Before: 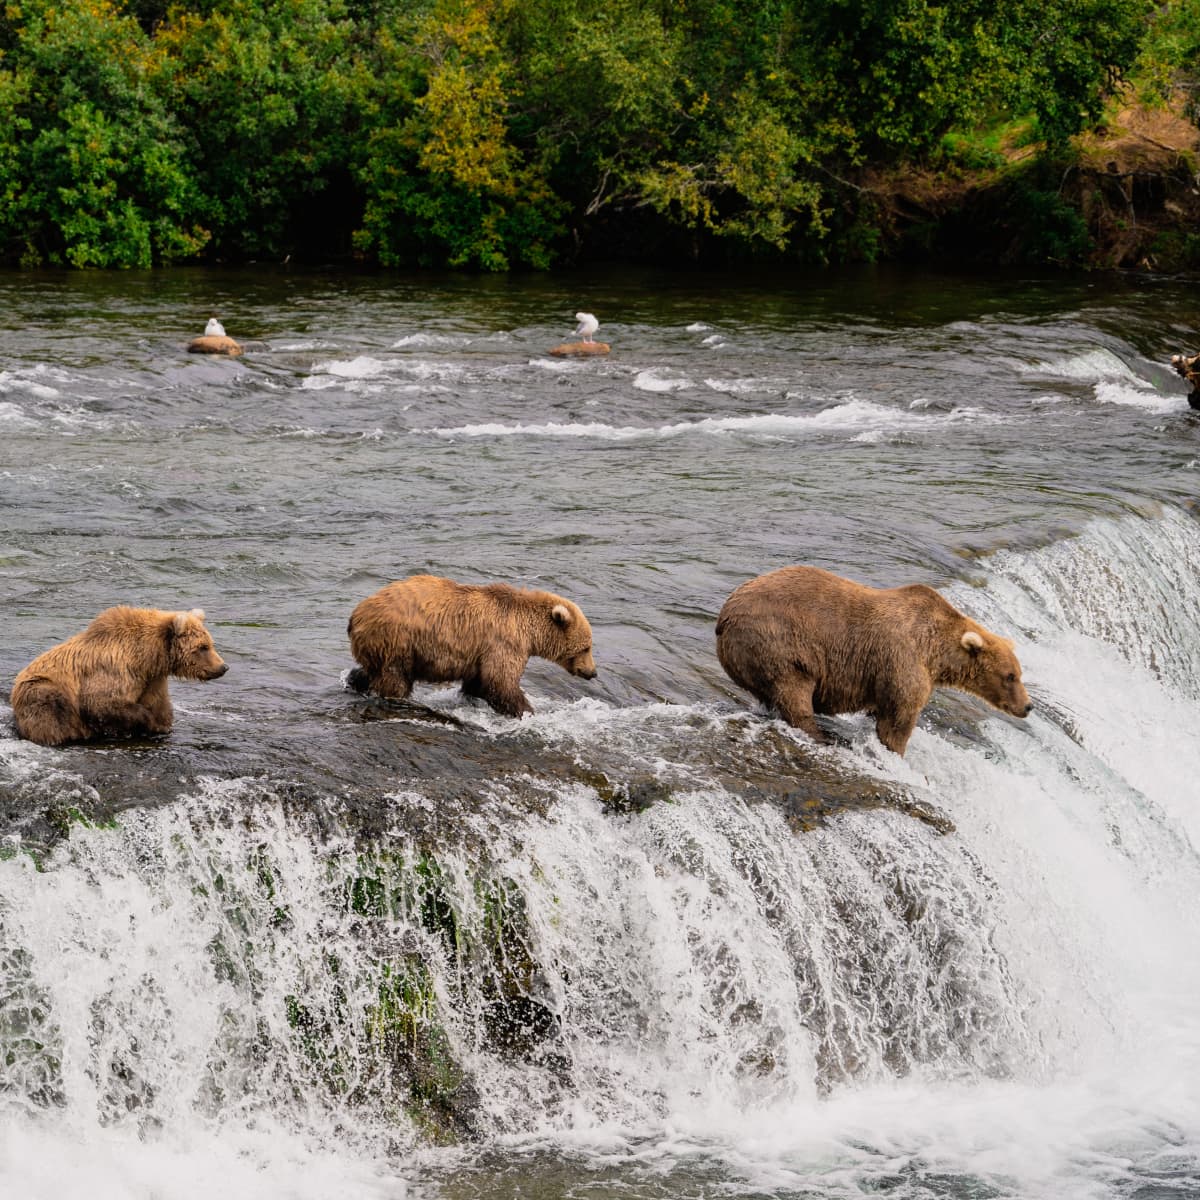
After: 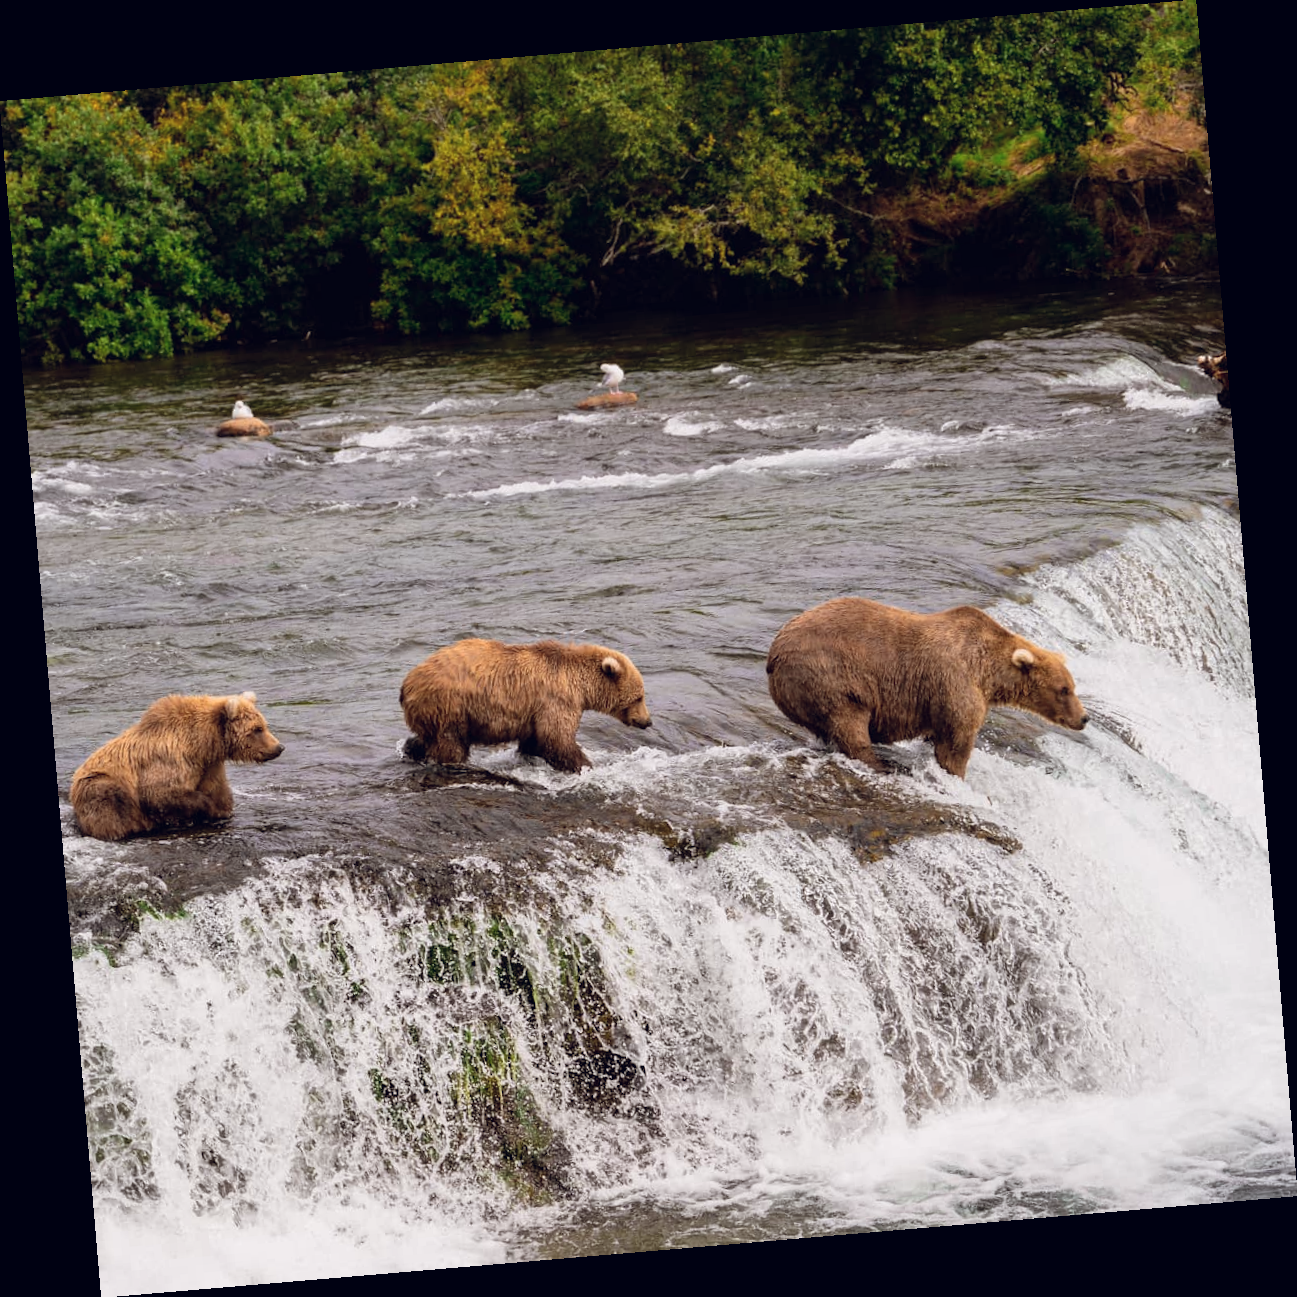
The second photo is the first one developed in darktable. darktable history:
color balance: mode lift, gamma, gain (sRGB), lift [1, 1.049, 1, 1]
rotate and perspective: rotation -4.86°, automatic cropping off
color balance rgb: shadows lift › chroma 3.88%, shadows lift › hue 88.52°, power › hue 214.65°, global offset › chroma 0.1%, global offset › hue 252.4°, contrast 4.45%
